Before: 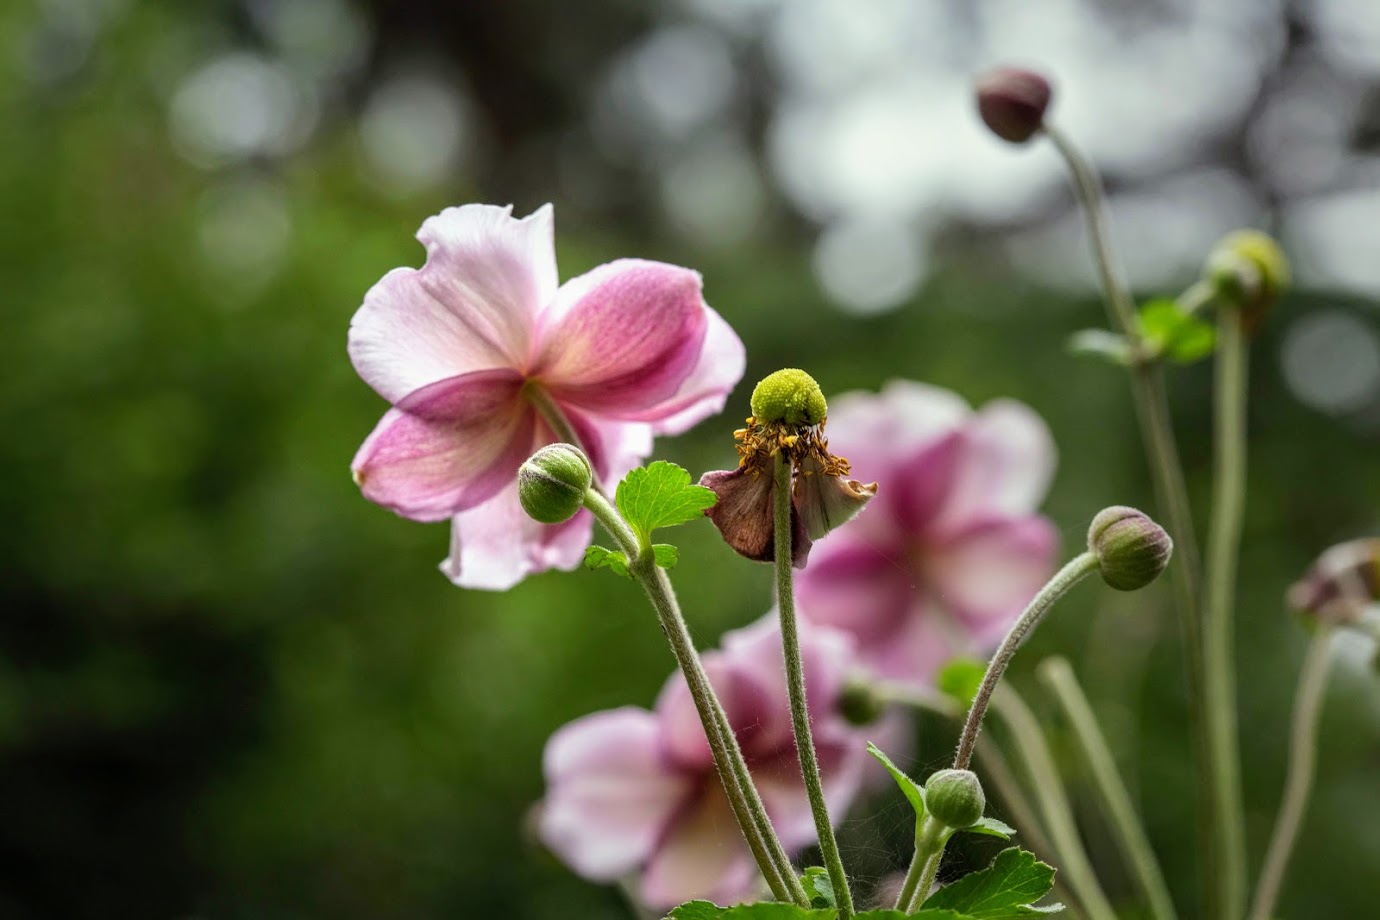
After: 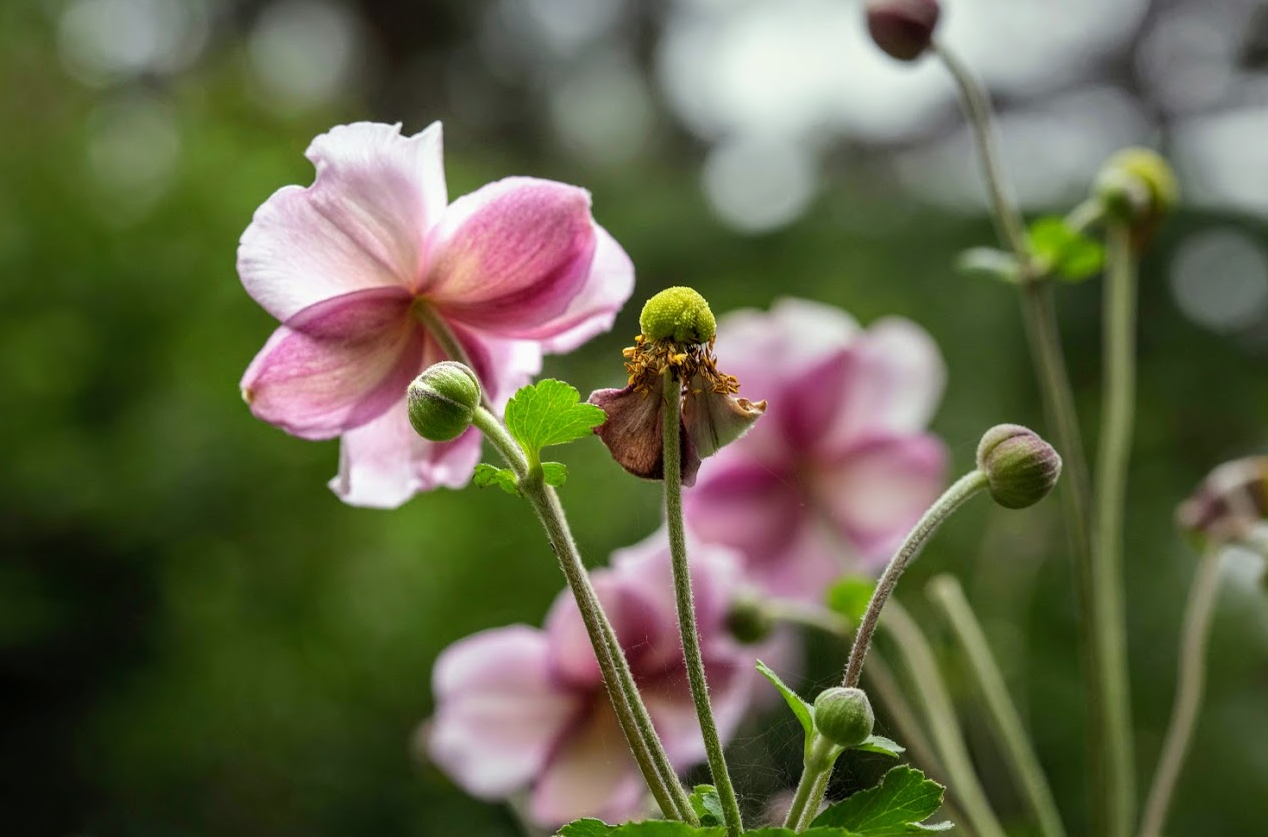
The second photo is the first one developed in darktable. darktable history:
crop and rotate: left 8.047%, top 8.968%
